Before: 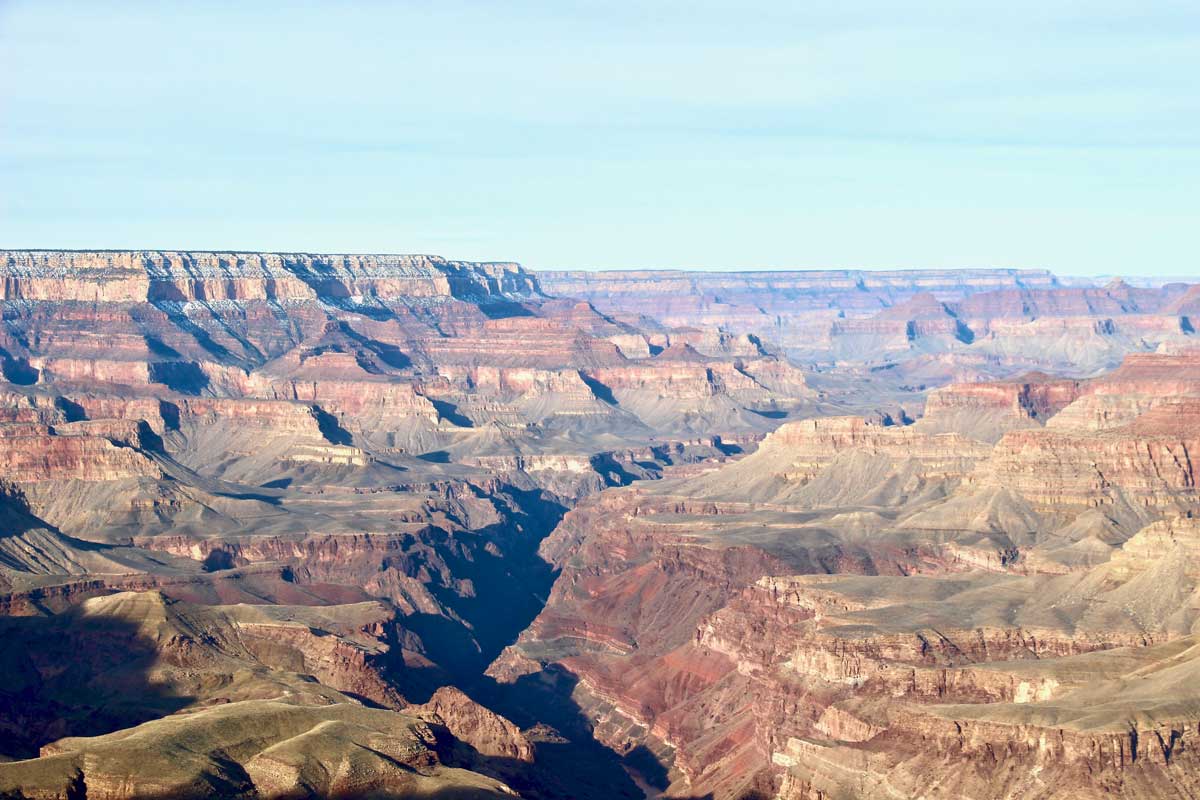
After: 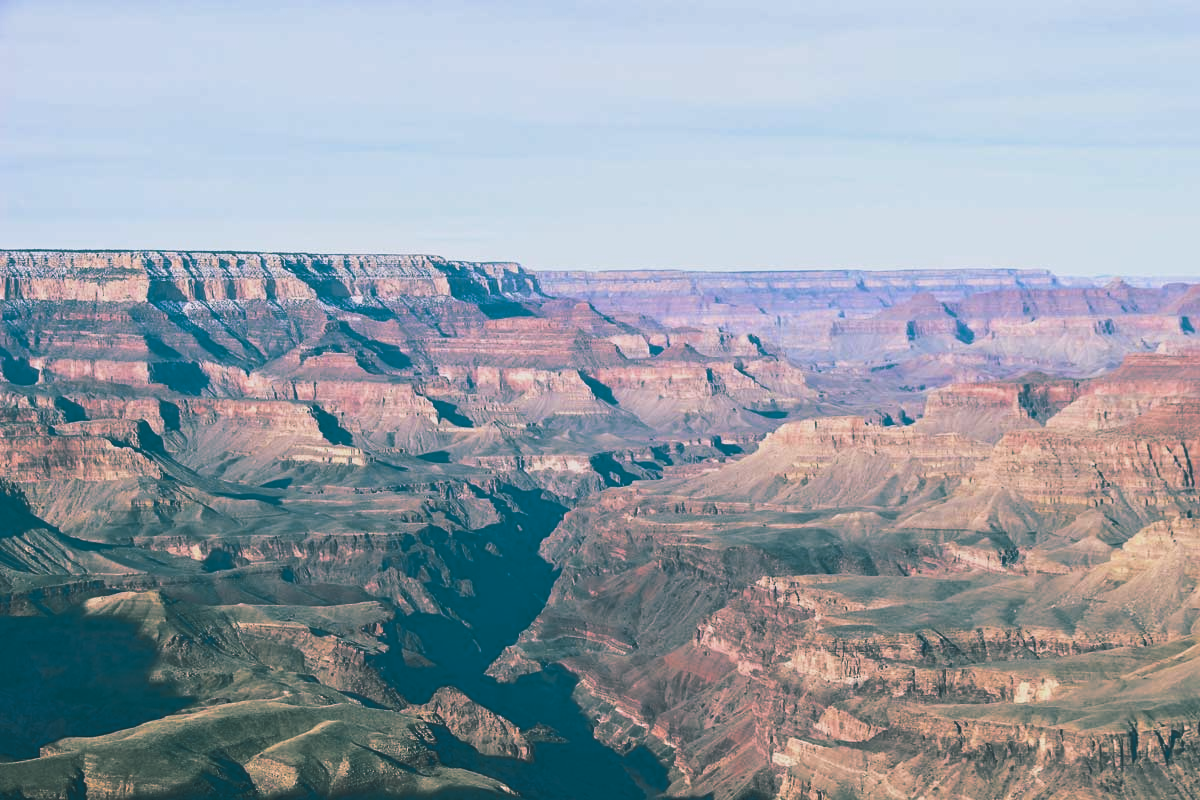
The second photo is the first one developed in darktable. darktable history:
tone curve: curves: ch0 [(0, 0.142) (0.384, 0.314) (0.752, 0.711) (0.991, 0.95)]; ch1 [(0.006, 0.129) (0.346, 0.384) (1, 1)]; ch2 [(0.003, 0.057) (0.261, 0.248) (1, 1)], color space Lab, independent channels
split-toning: shadows › hue 183.6°, shadows › saturation 0.52, highlights › hue 0°, highlights › saturation 0
exposure: exposure -0.153 EV, compensate highlight preservation false
